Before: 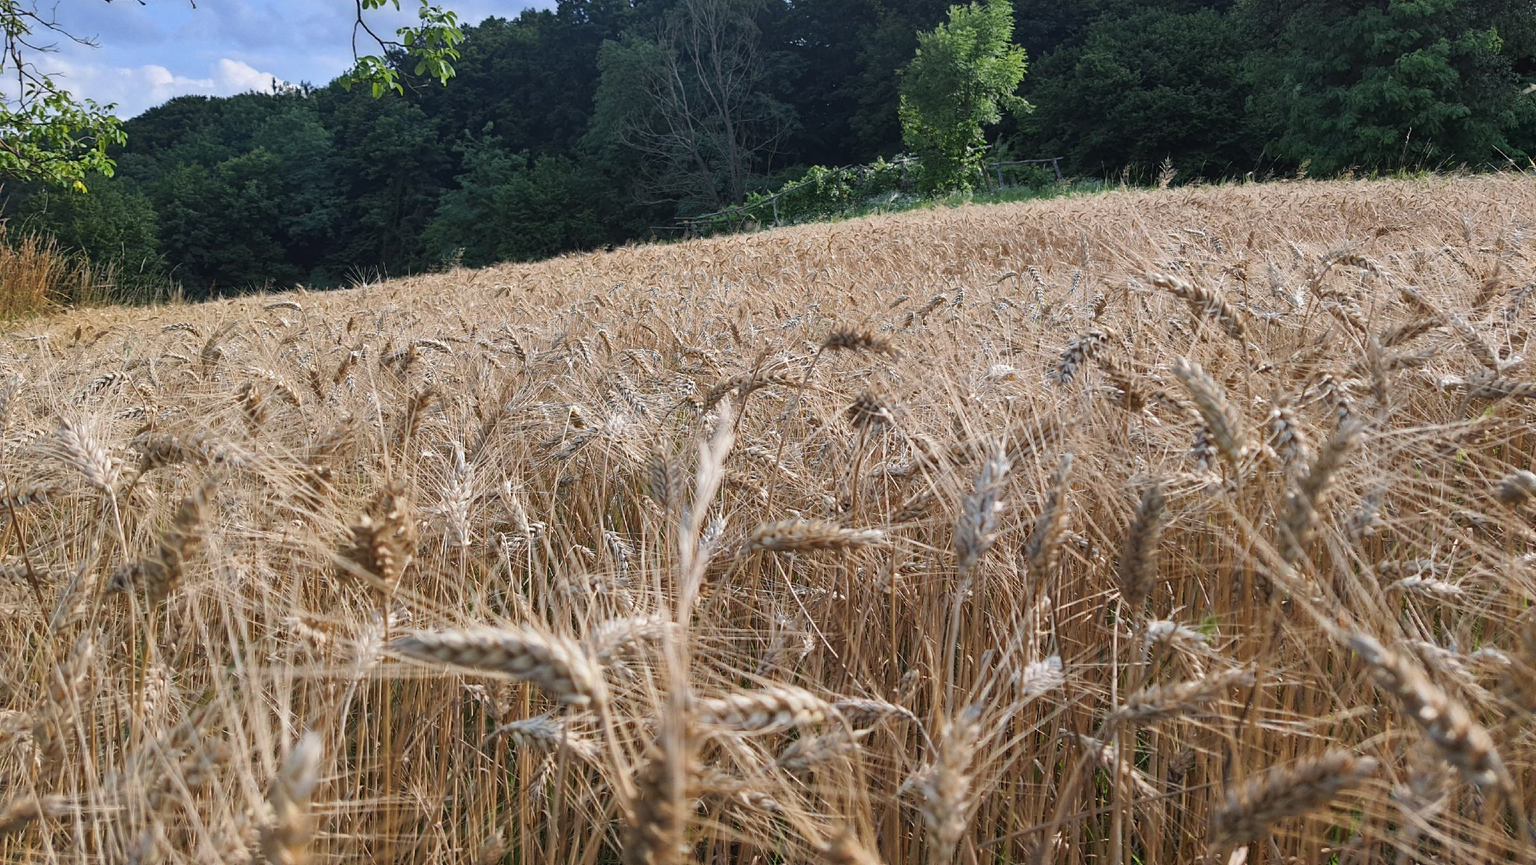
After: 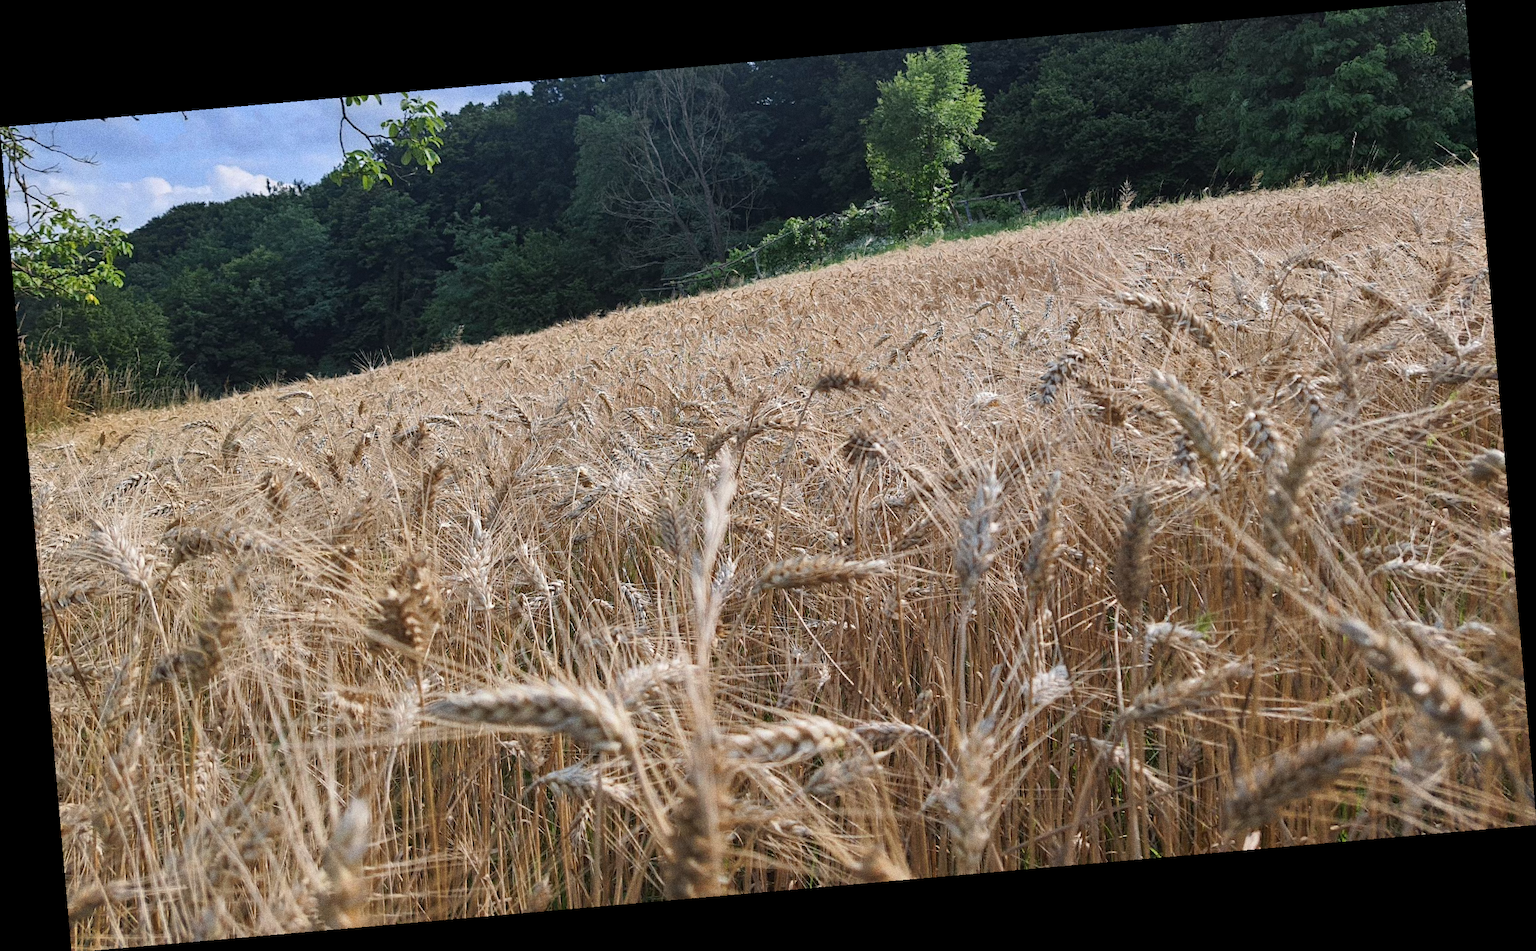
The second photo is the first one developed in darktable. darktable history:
rotate and perspective: rotation -4.98°, automatic cropping off
grain: coarseness 0.09 ISO, strength 40%
